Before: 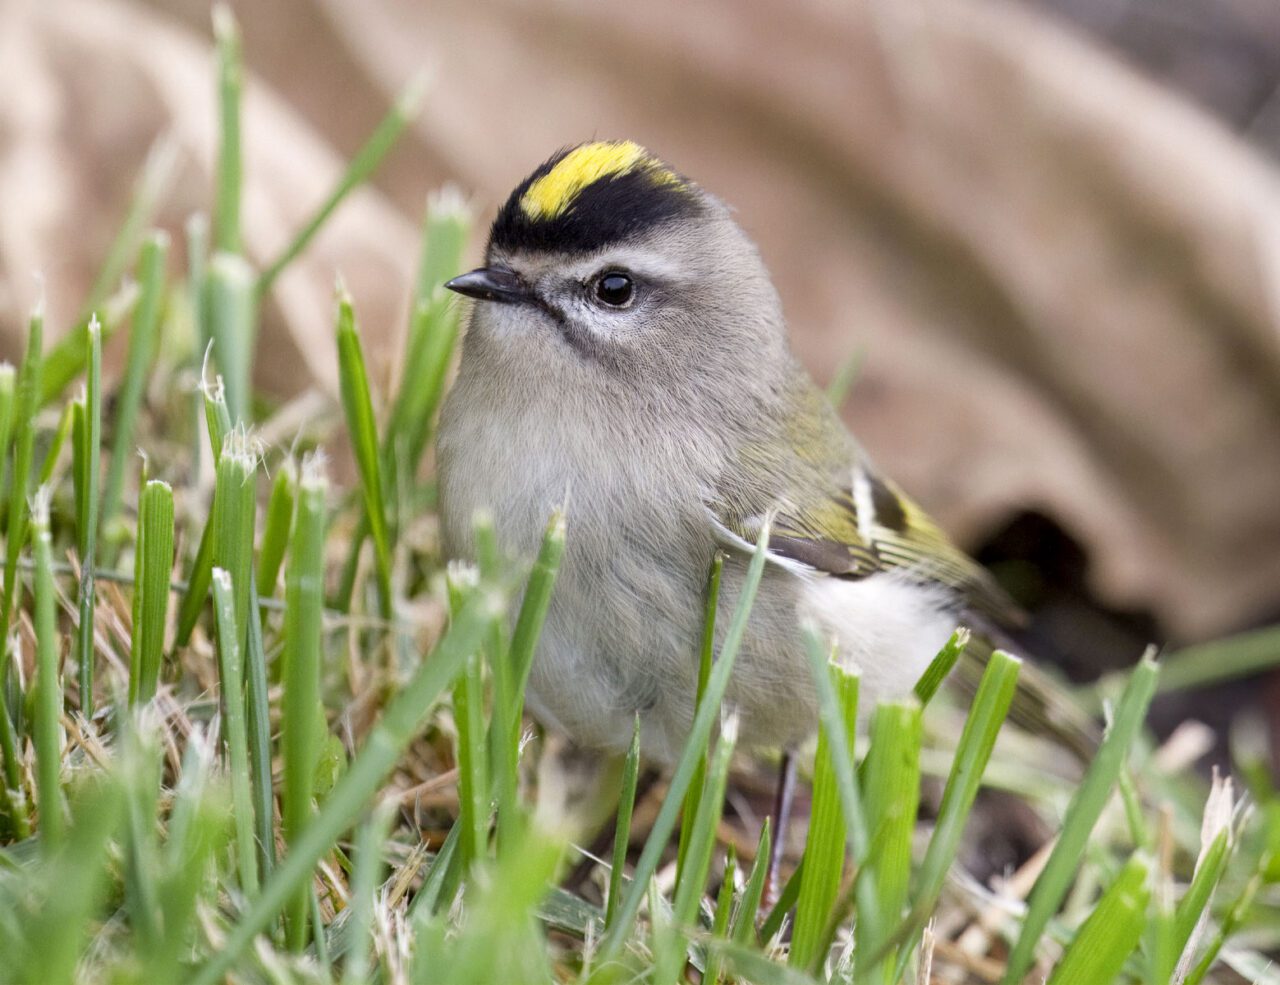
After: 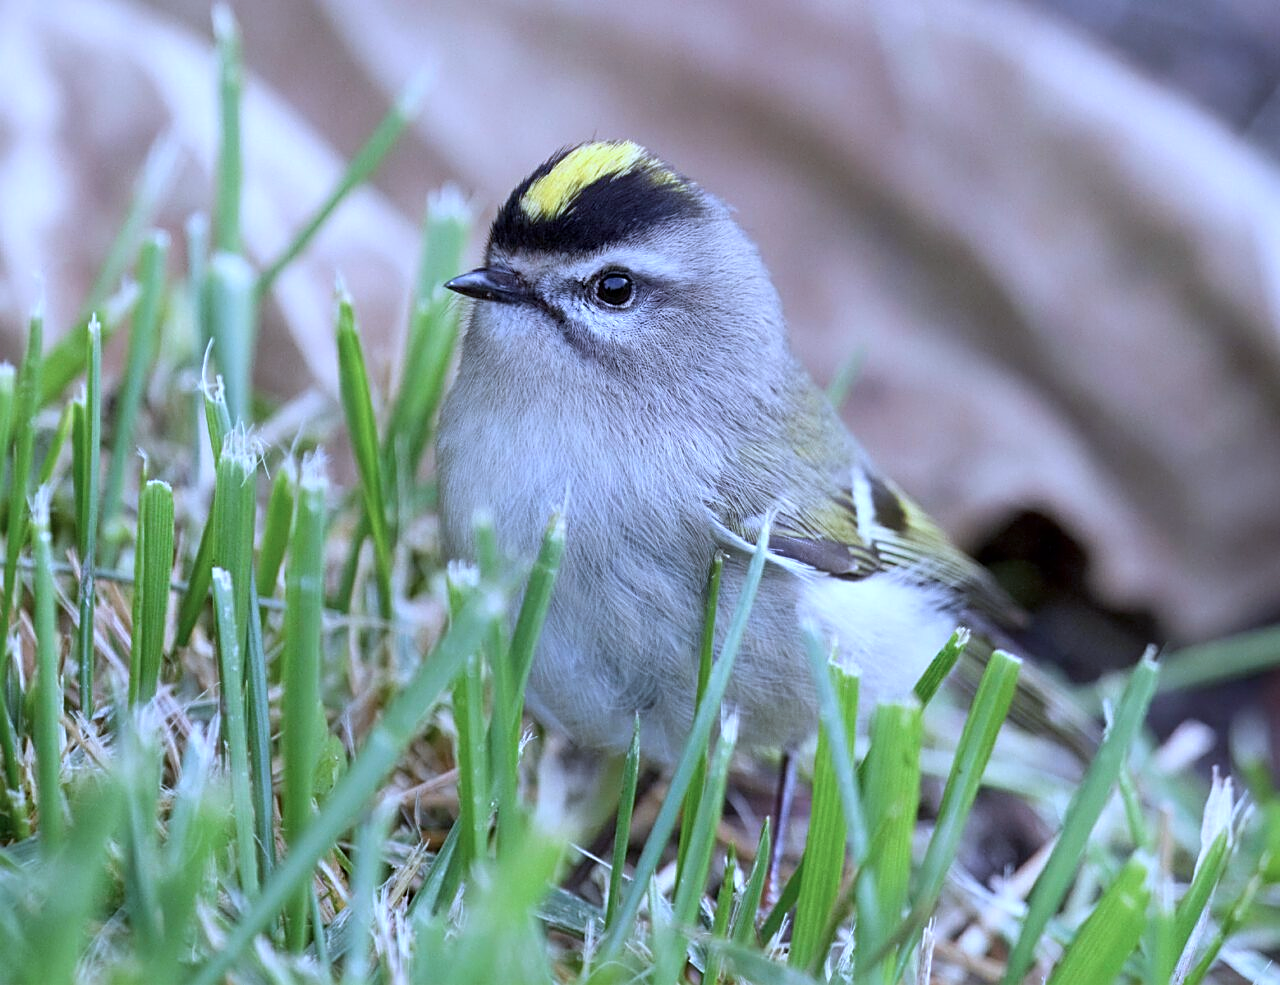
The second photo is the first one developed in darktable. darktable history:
color calibration: illuminant as shot in camera, adaptation linear Bradford (ICC v4), x 0.406, y 0.405, temperature 3570.35 K, saturation algorithm version 1 (2020)
sharpen: on, module defaults
